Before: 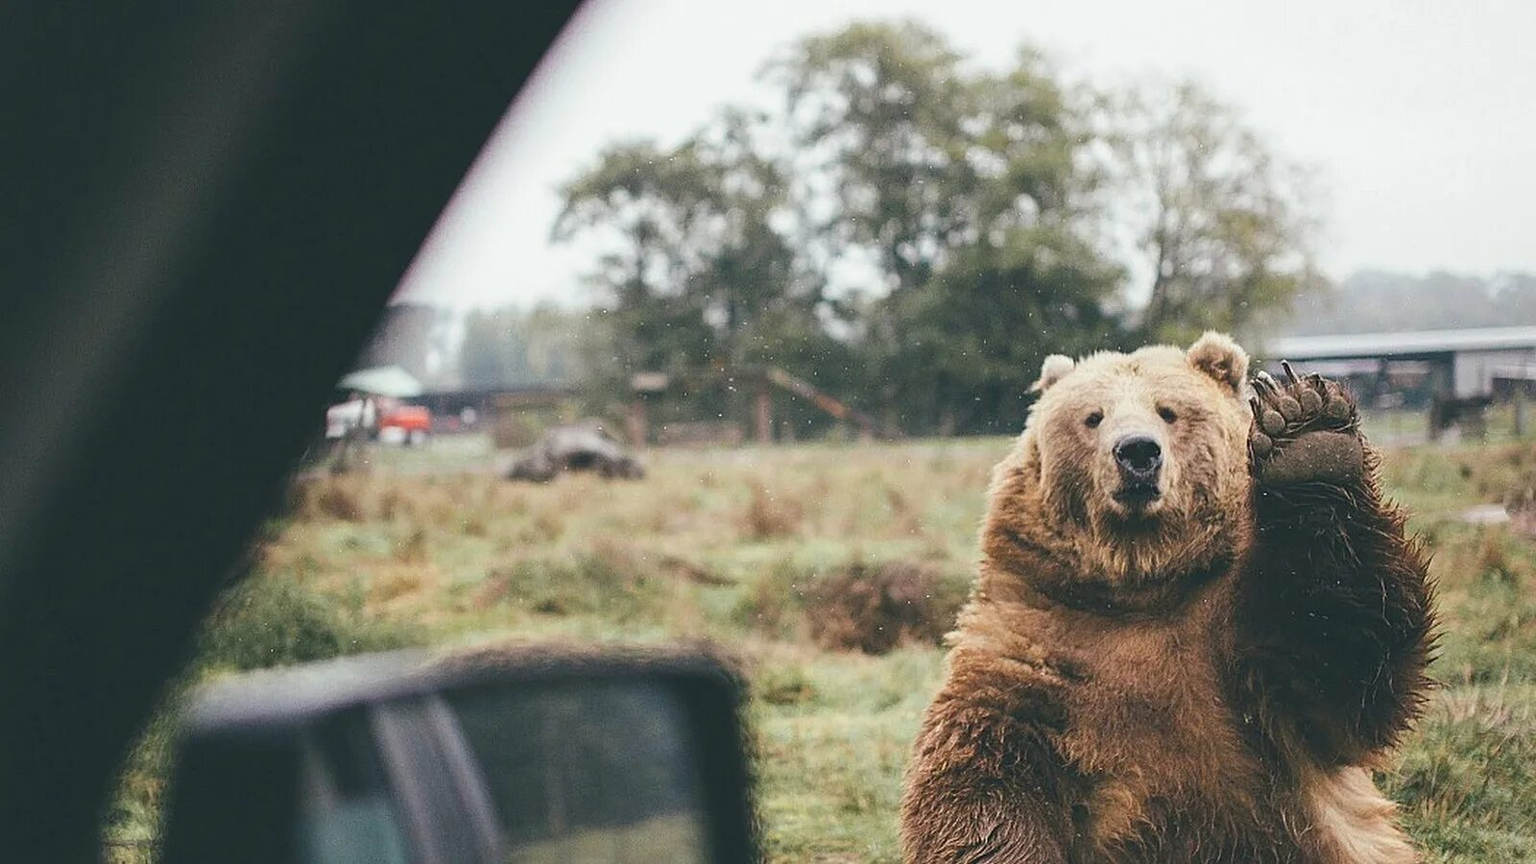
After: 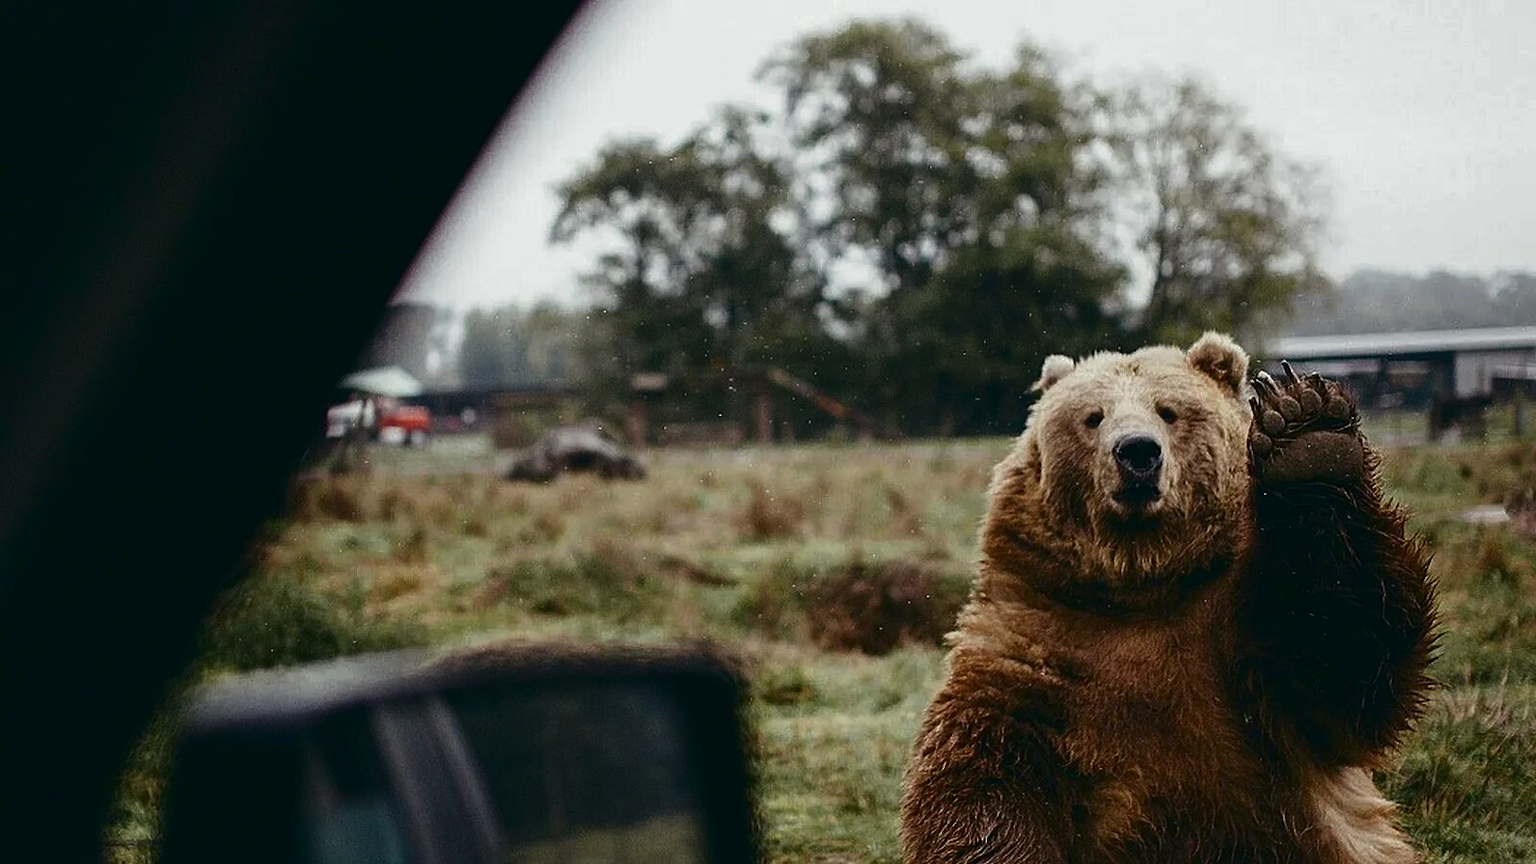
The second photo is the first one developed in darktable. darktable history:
contrast brightness saturation: brightness -0.513
